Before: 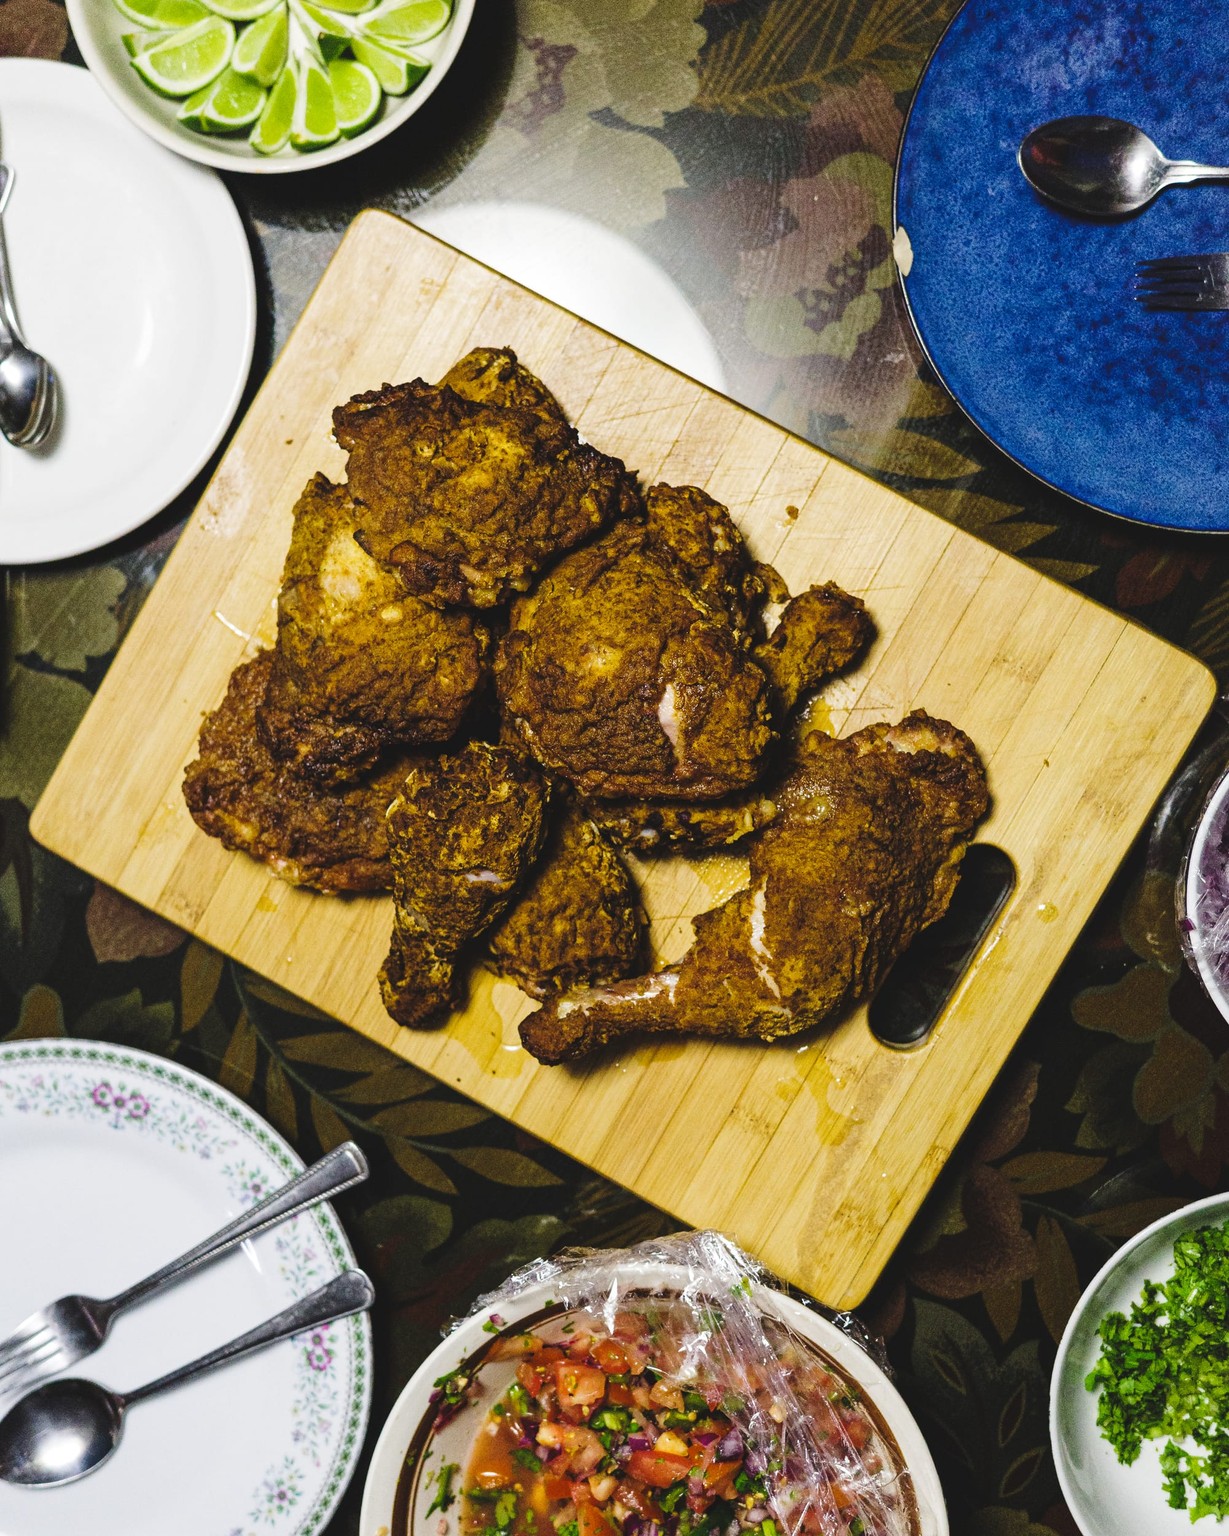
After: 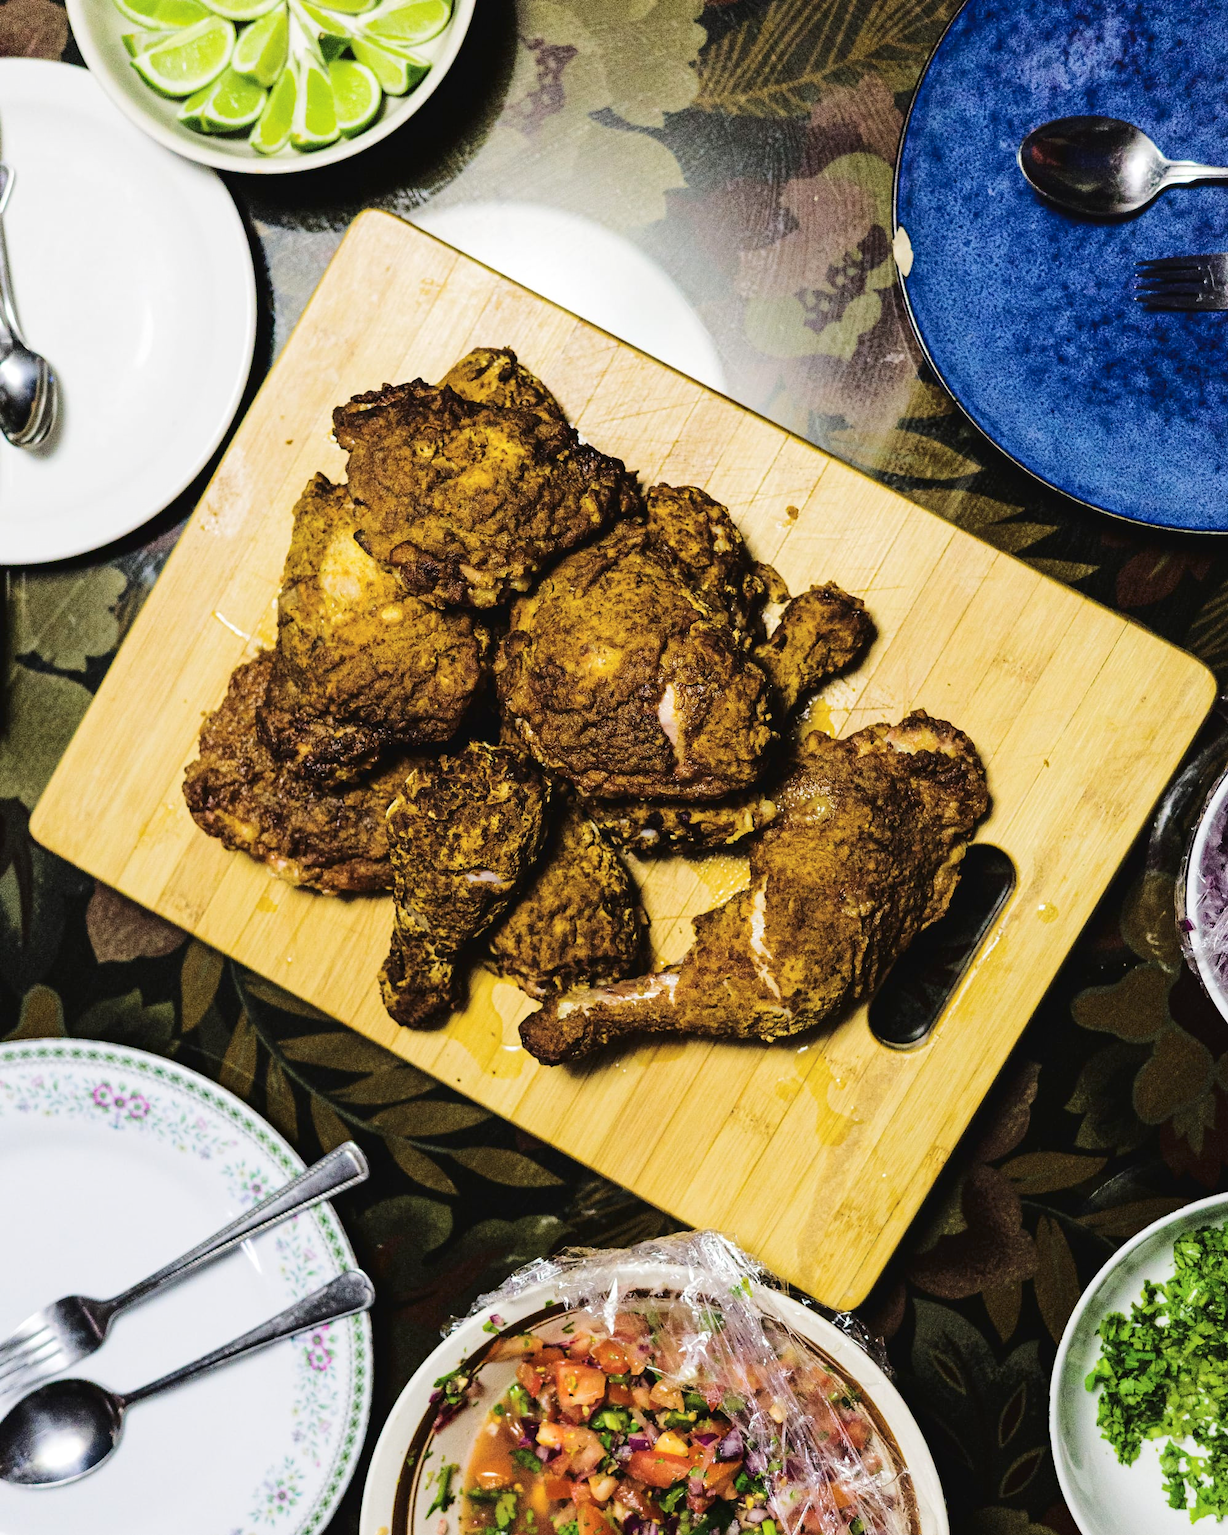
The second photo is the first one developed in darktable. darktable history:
tone curve: curves: ch0 [(0, 0) (0.003, 0.009) (0.011, 0.009) (0.025, 0.01) (0.044, 0.02) (0.069, 0.032) (0.1, 0.048) (0.136, 0.092) (0.177, 0.153) (0.224, 0.217) (0.277, 0.306) (0.335, 0.402) (0.399, 0.488) (0.468, 0.574) (0.543, 0.648) (0.623, 0.716) (0.709, 0.783) (0.801, 0.851) (0.898, 0.92) (1, 1)], color space Lab, independent channels, preserve colors none
haze removal: strength 0.114, distance 0.243, compatibility mode true, adaptive false
